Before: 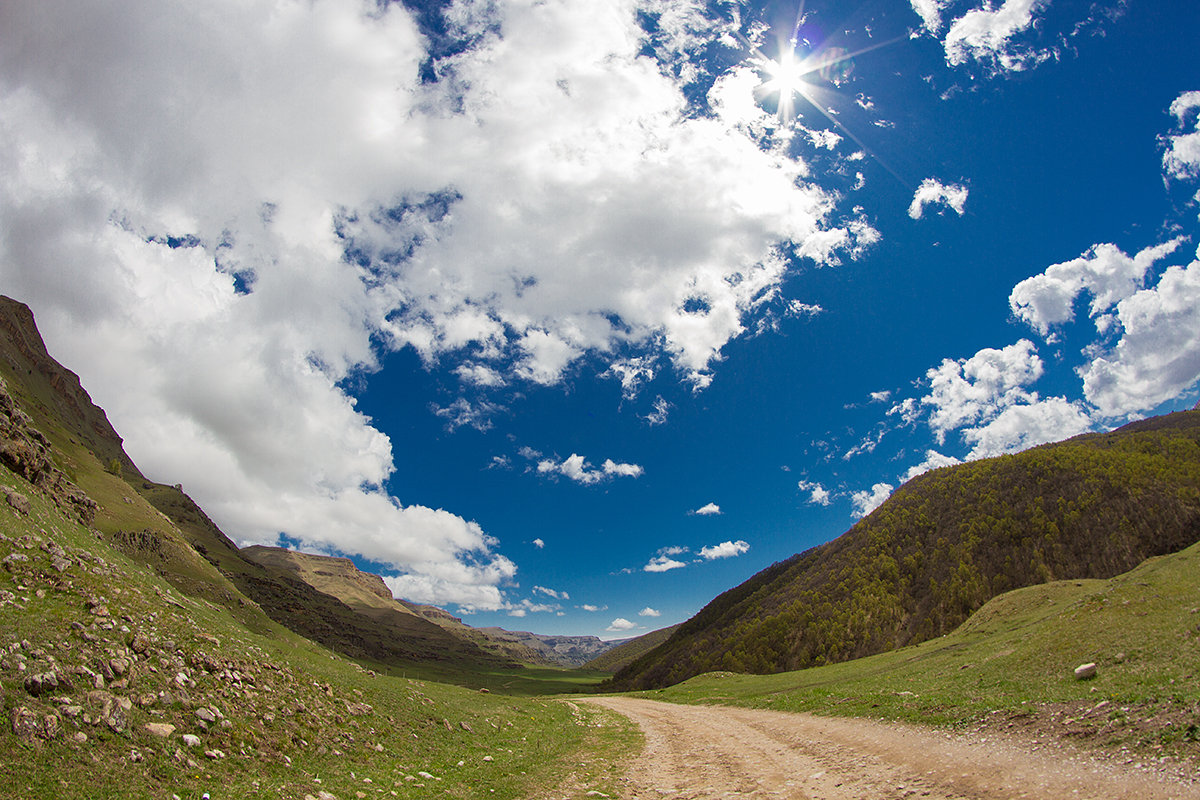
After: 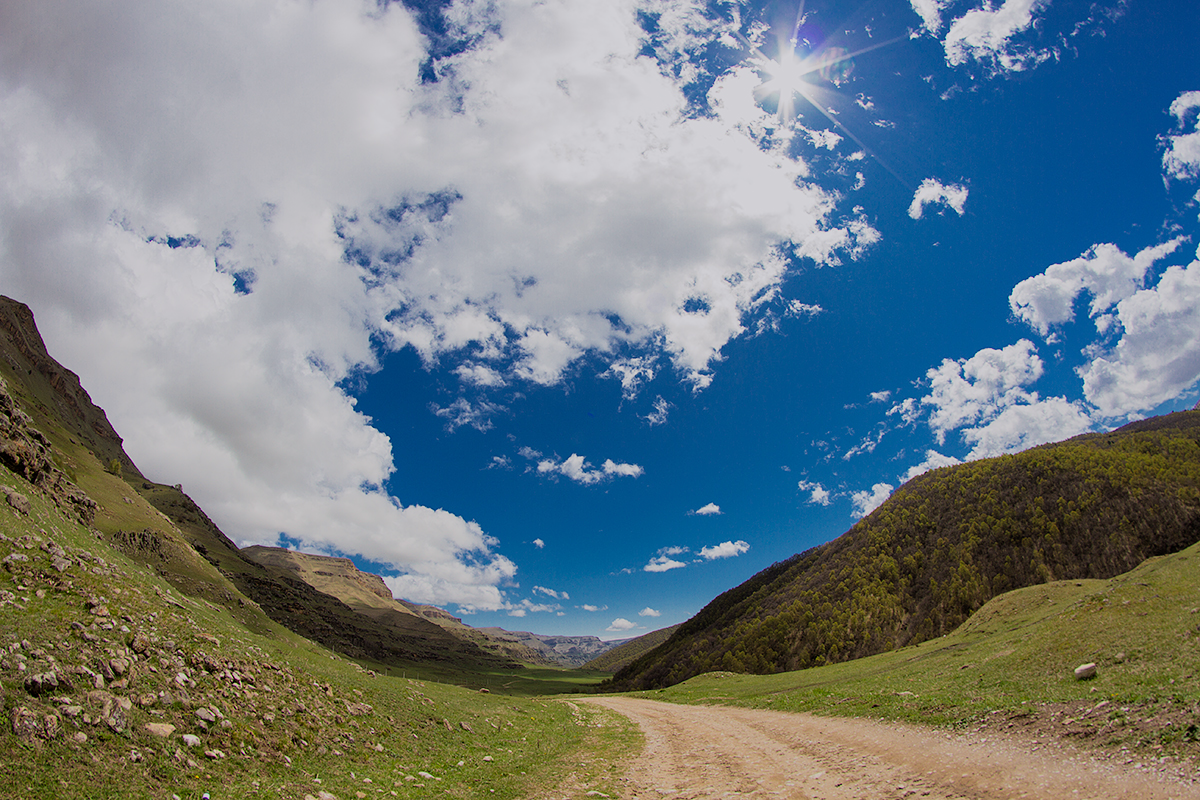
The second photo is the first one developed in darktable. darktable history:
filmic rgb: black relative exposure -7.48 EV, white relative exposure 4.83 EV, hardness 3.4, color science v6 (2022)
white balance: red 1.004, blue 1.024
